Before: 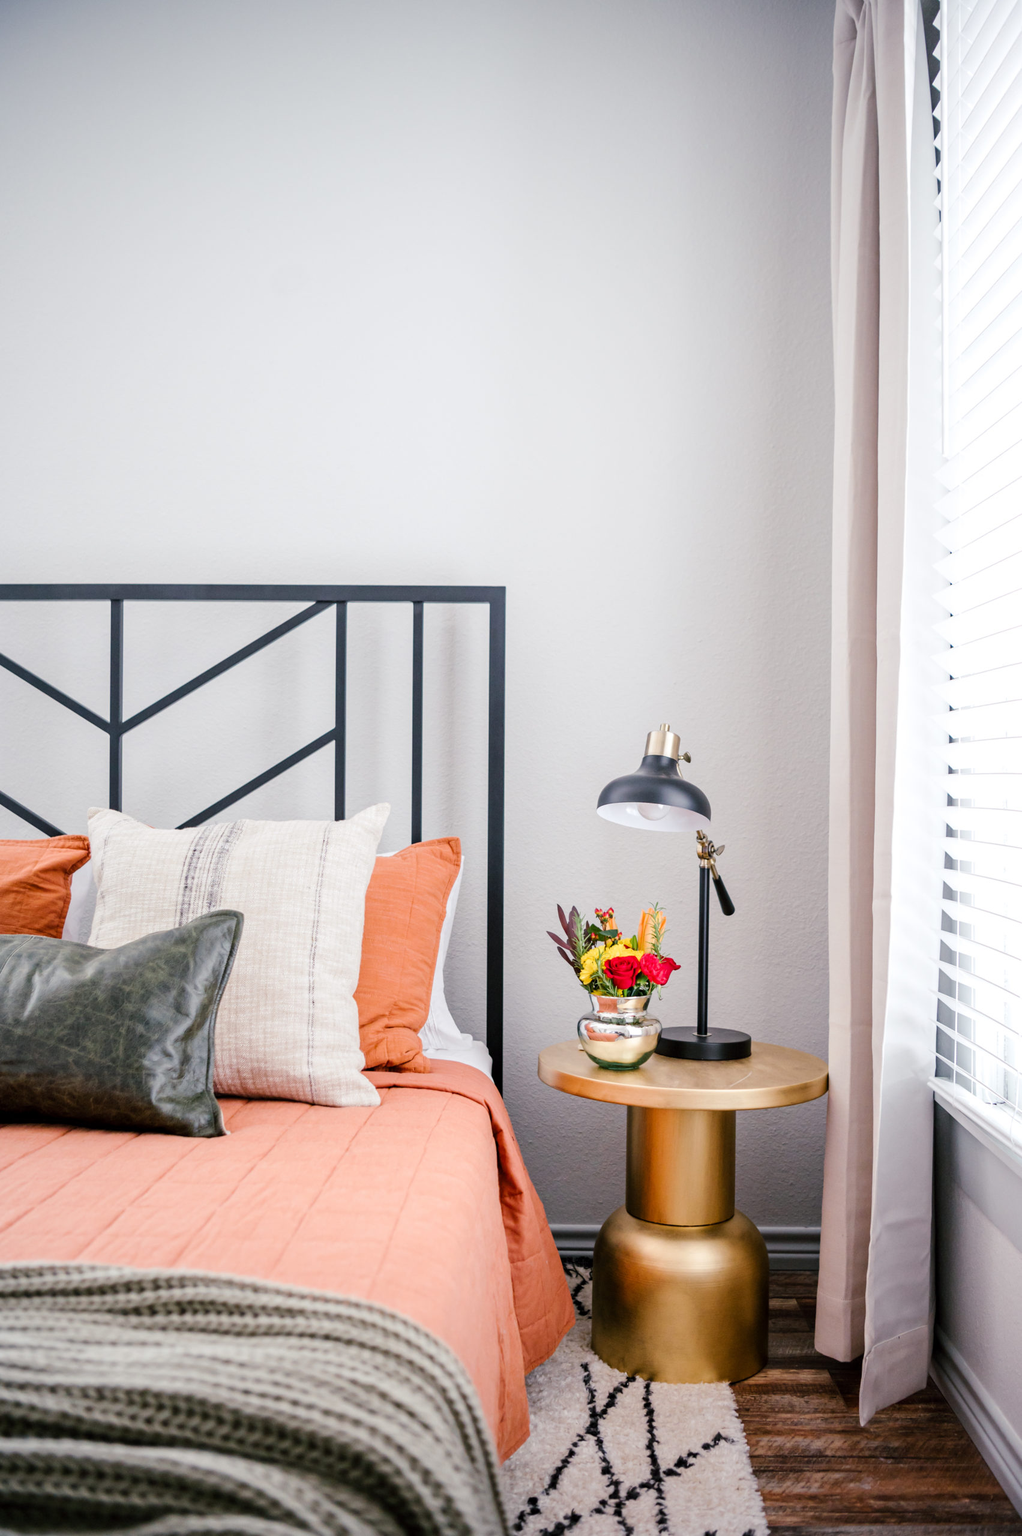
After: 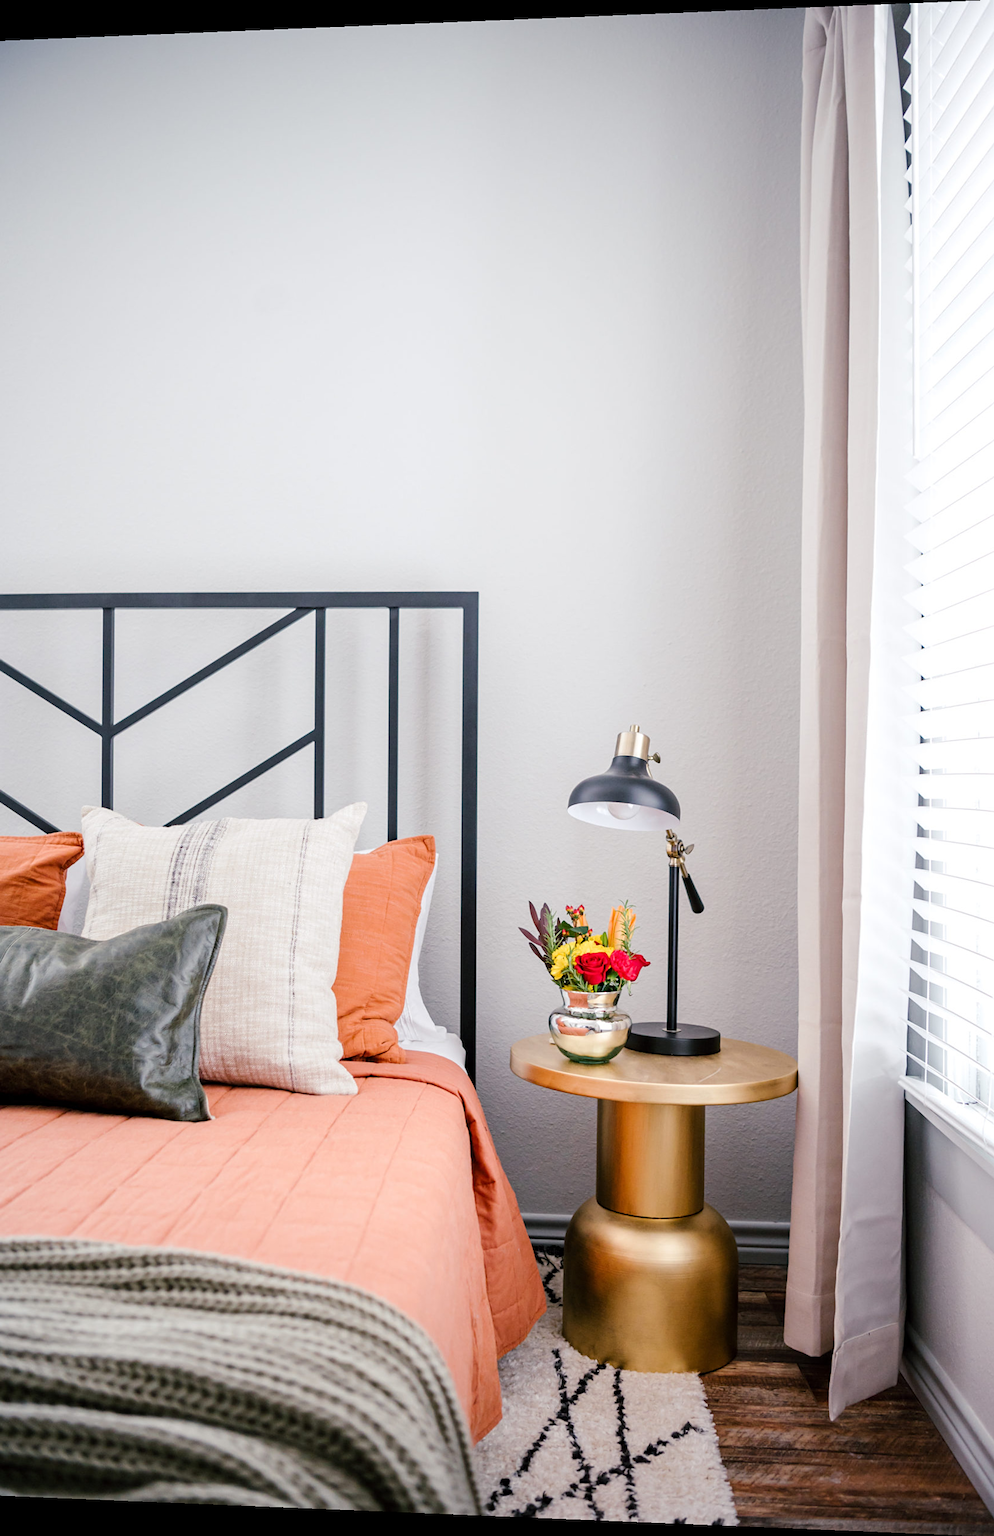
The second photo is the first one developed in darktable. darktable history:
rotate and perspective: lens shift (horizontal) -0.055, automatic cropping off
sharpen: amount 0.2
